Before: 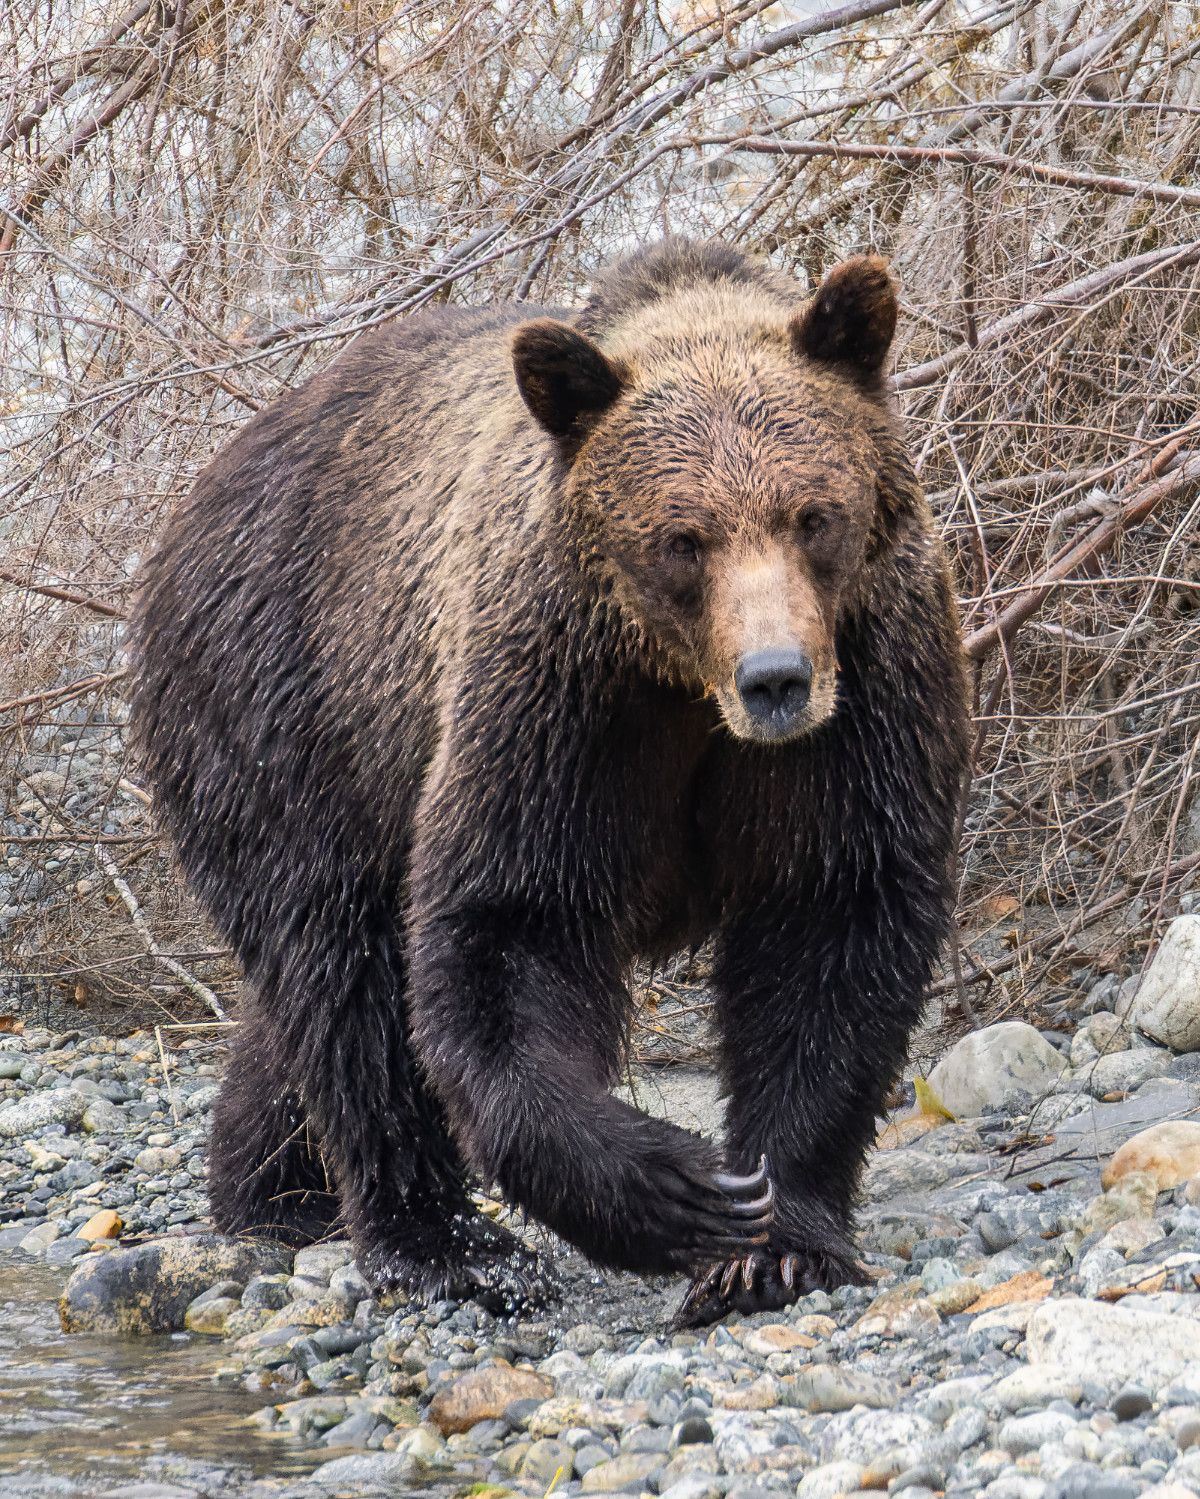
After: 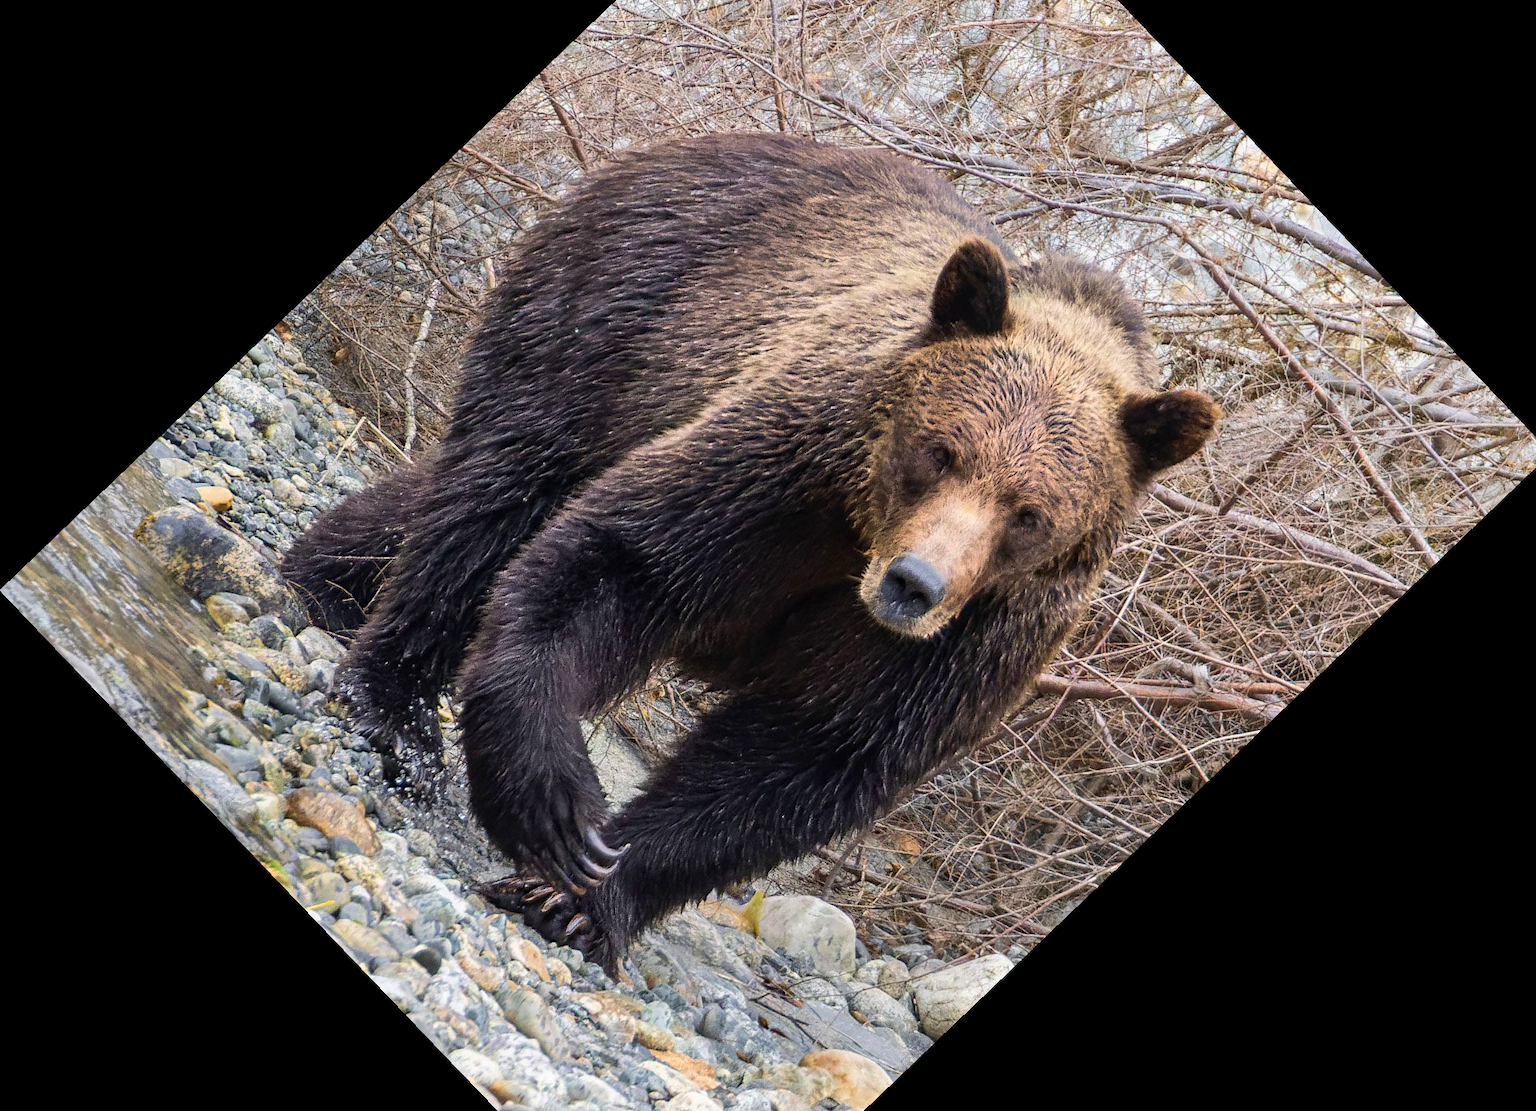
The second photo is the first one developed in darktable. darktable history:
crop and rotate: angle -46.26°, top 16.234%, right 0.912%, bottom 11.704%
velvia: on, module defaults
